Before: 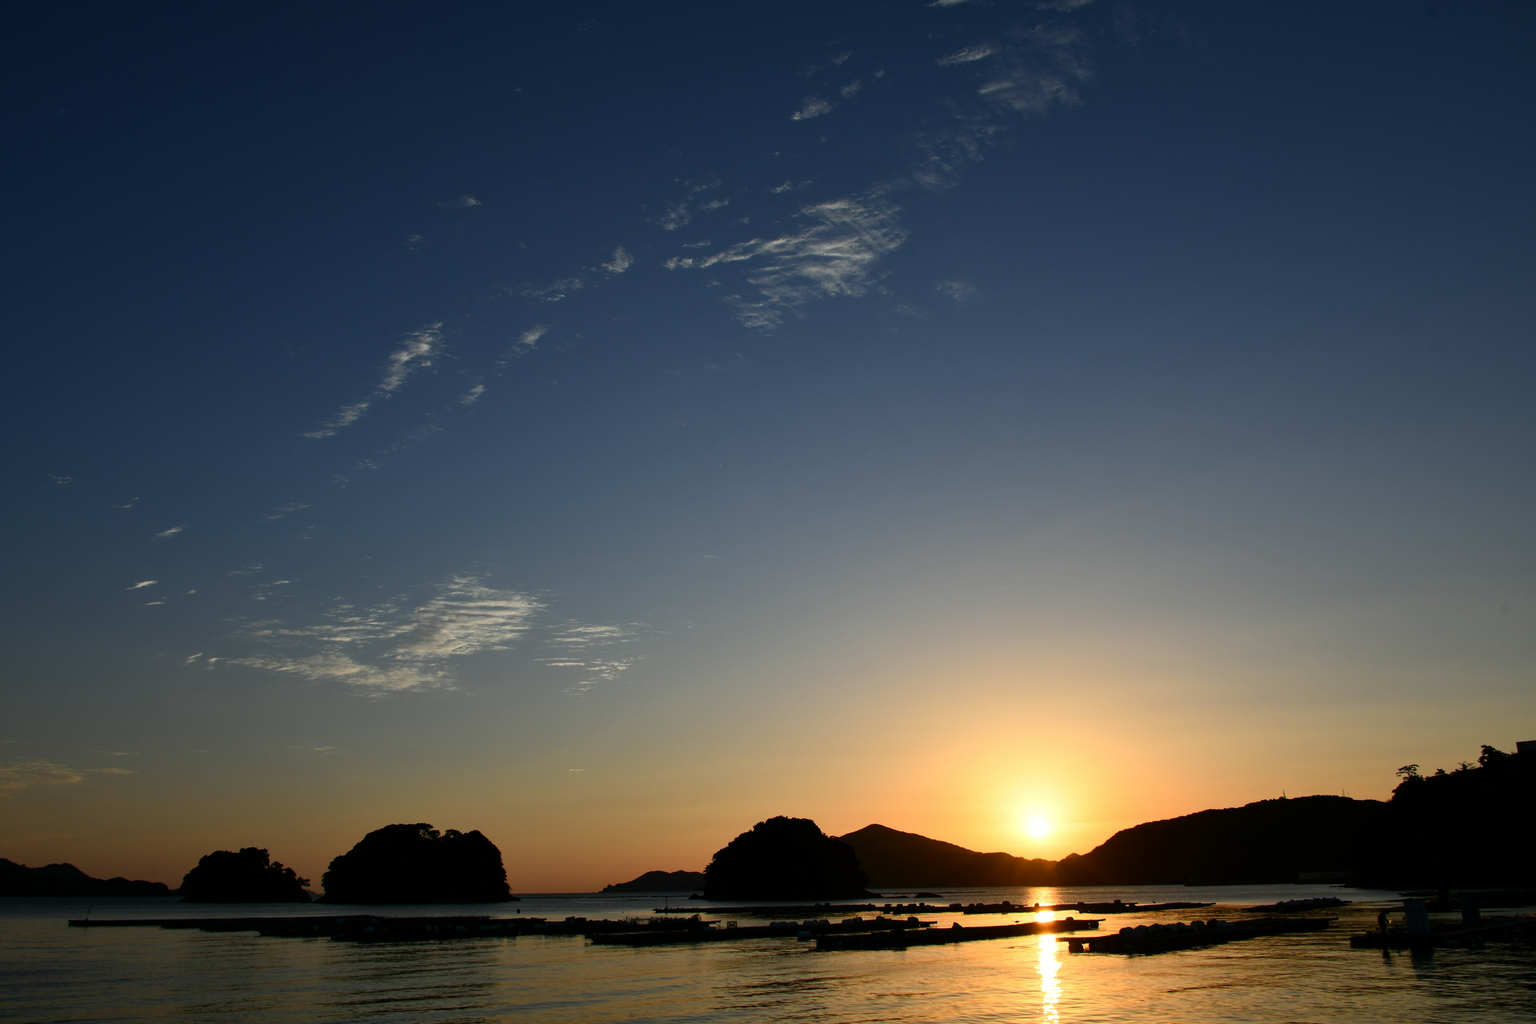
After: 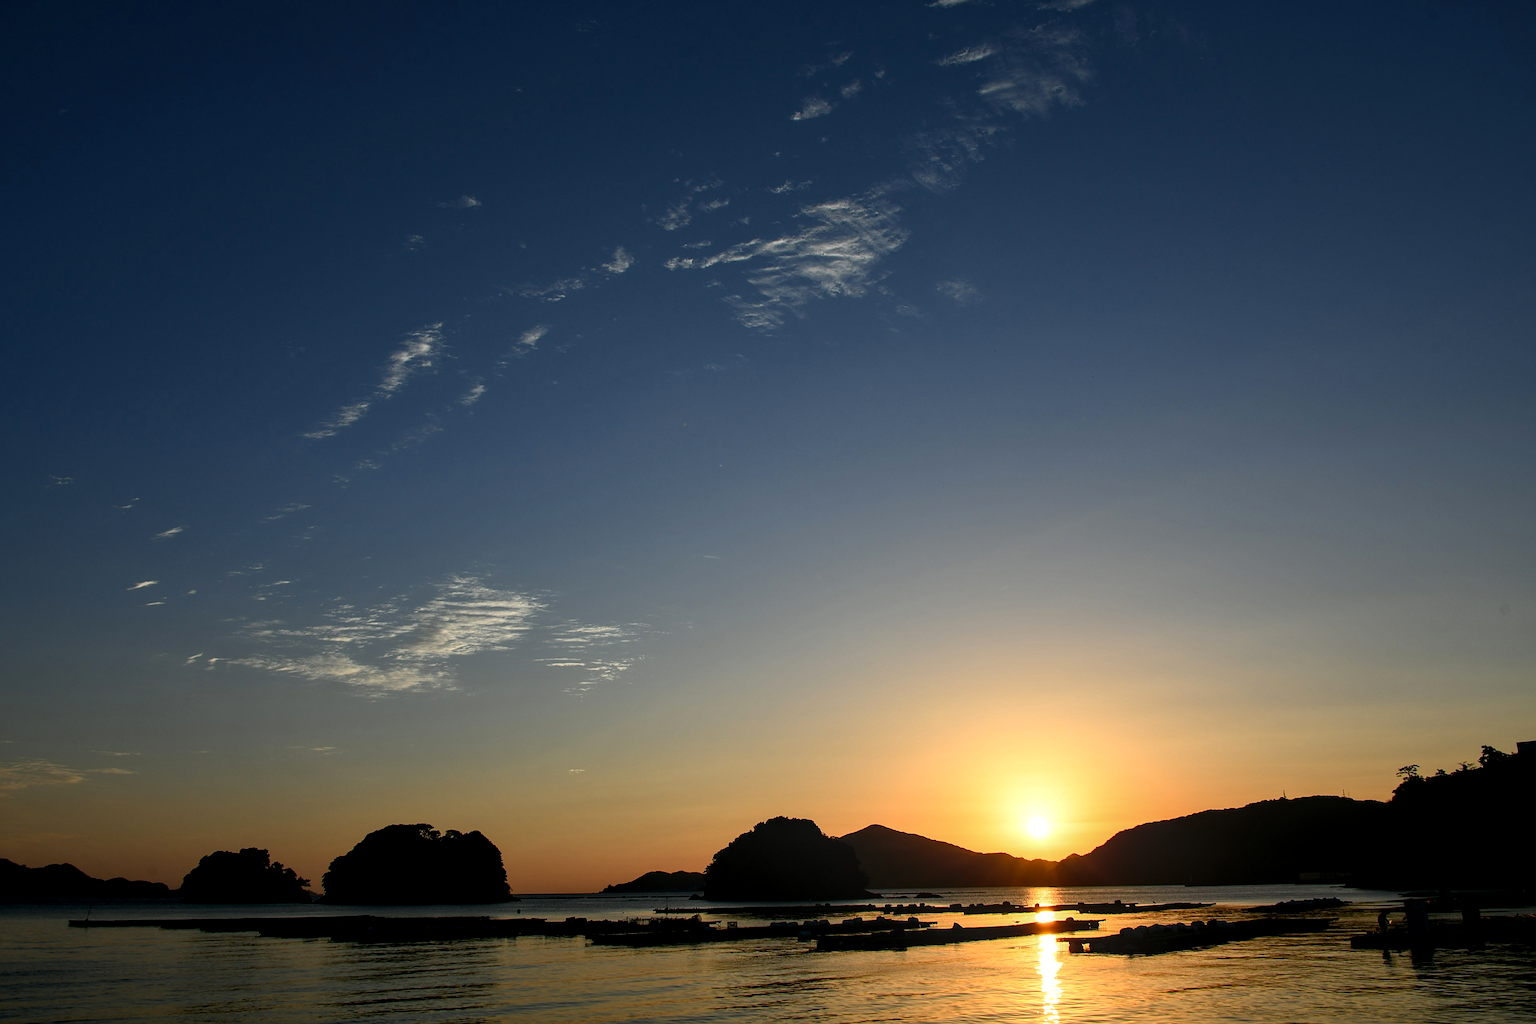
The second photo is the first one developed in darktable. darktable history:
sharpen: on, module defaults
contrast brightness saturation: contrast 0.04, saturation 0.07
local contrast: detail 130%
